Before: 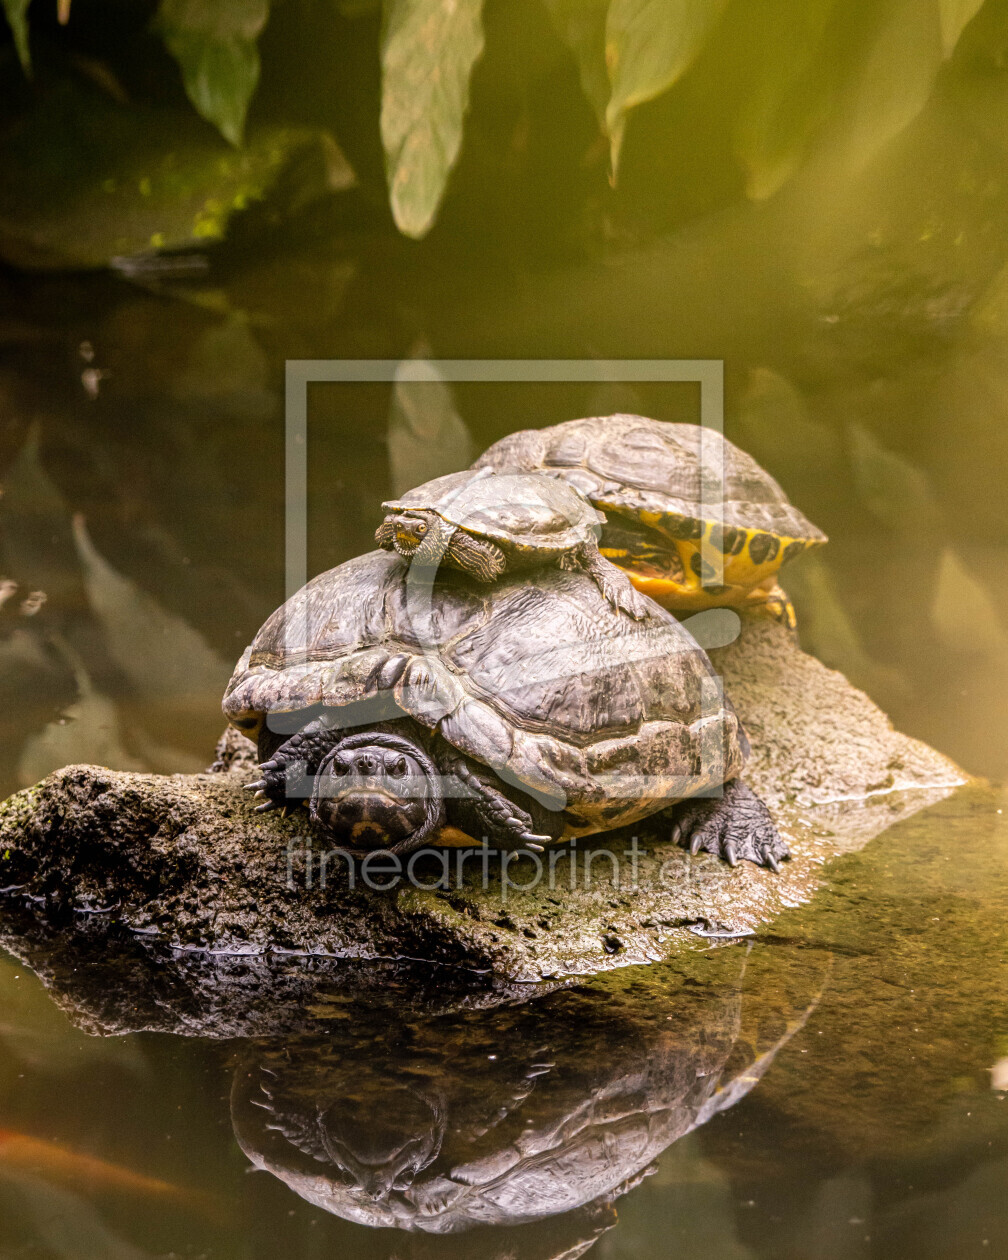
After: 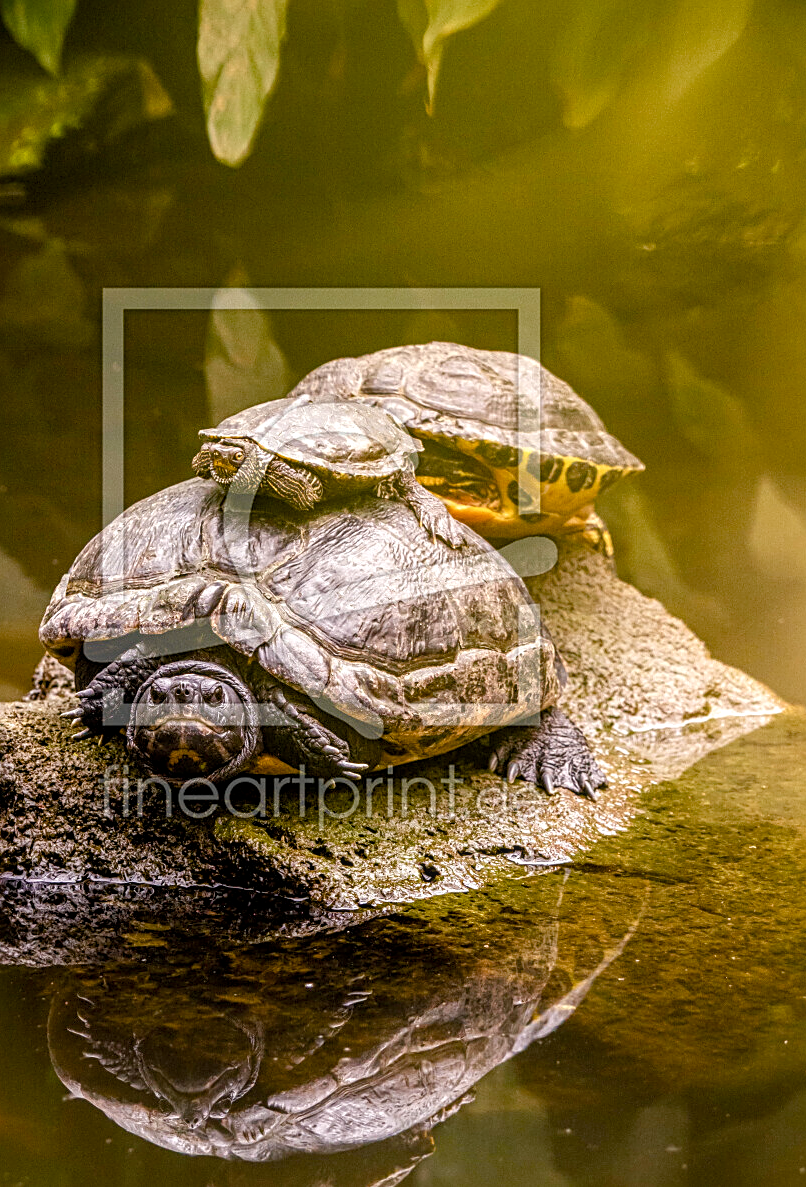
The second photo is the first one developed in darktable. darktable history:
local contrast: on, module defaults
color balance rgb: shadows lift › chroma 0.935%, shadows lift › hue 114.36°, perceptual saturation grading › global saturation 20%, perceptual saturation grading › highlights -25.687%, perceptual saturation grading › shadows 49.582%
crop and rotate: left 18.171%, top 5.754%, right 1.801%
sharpen: on, module defaults
